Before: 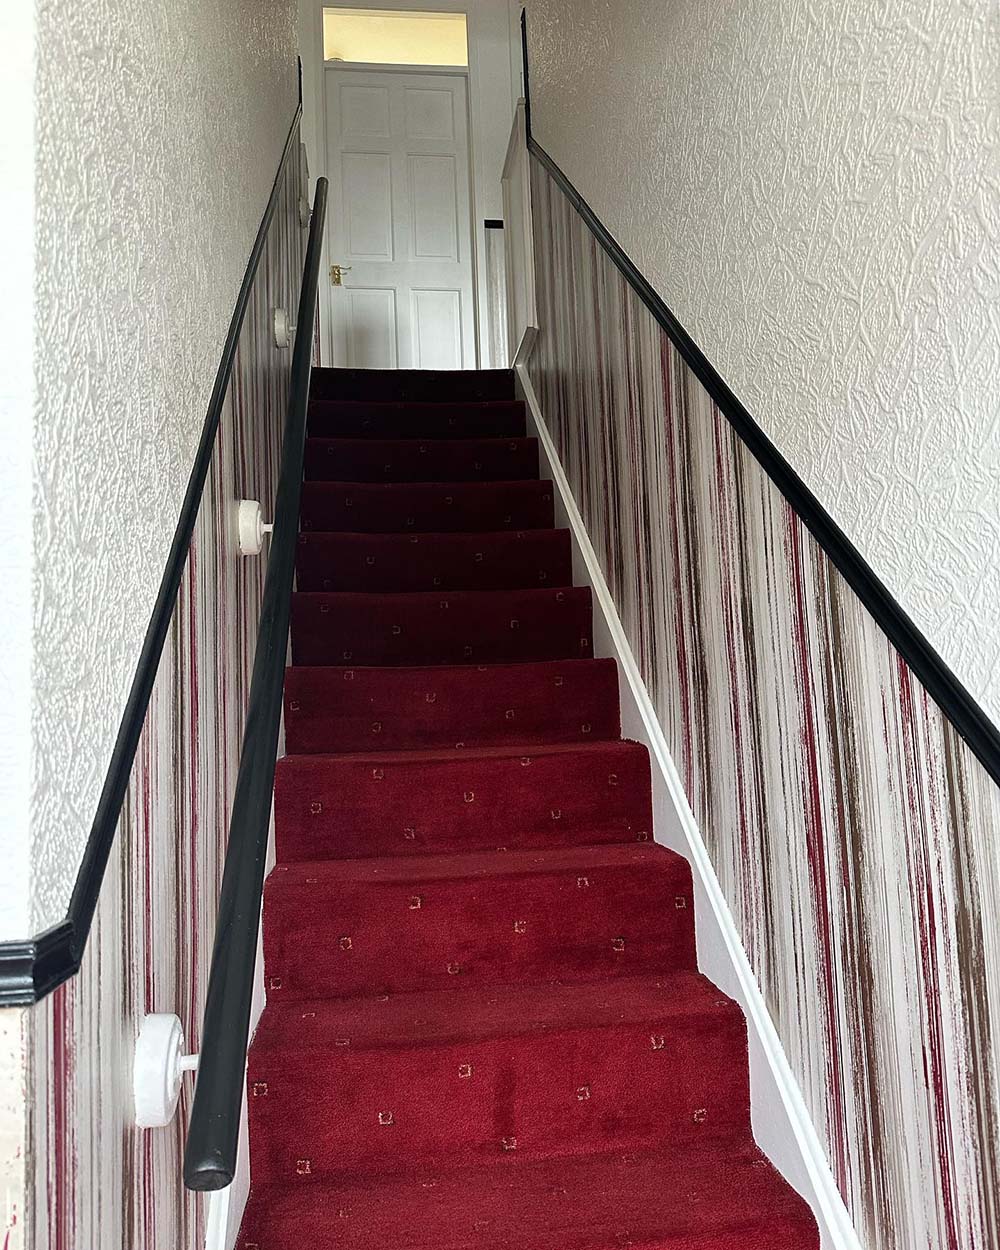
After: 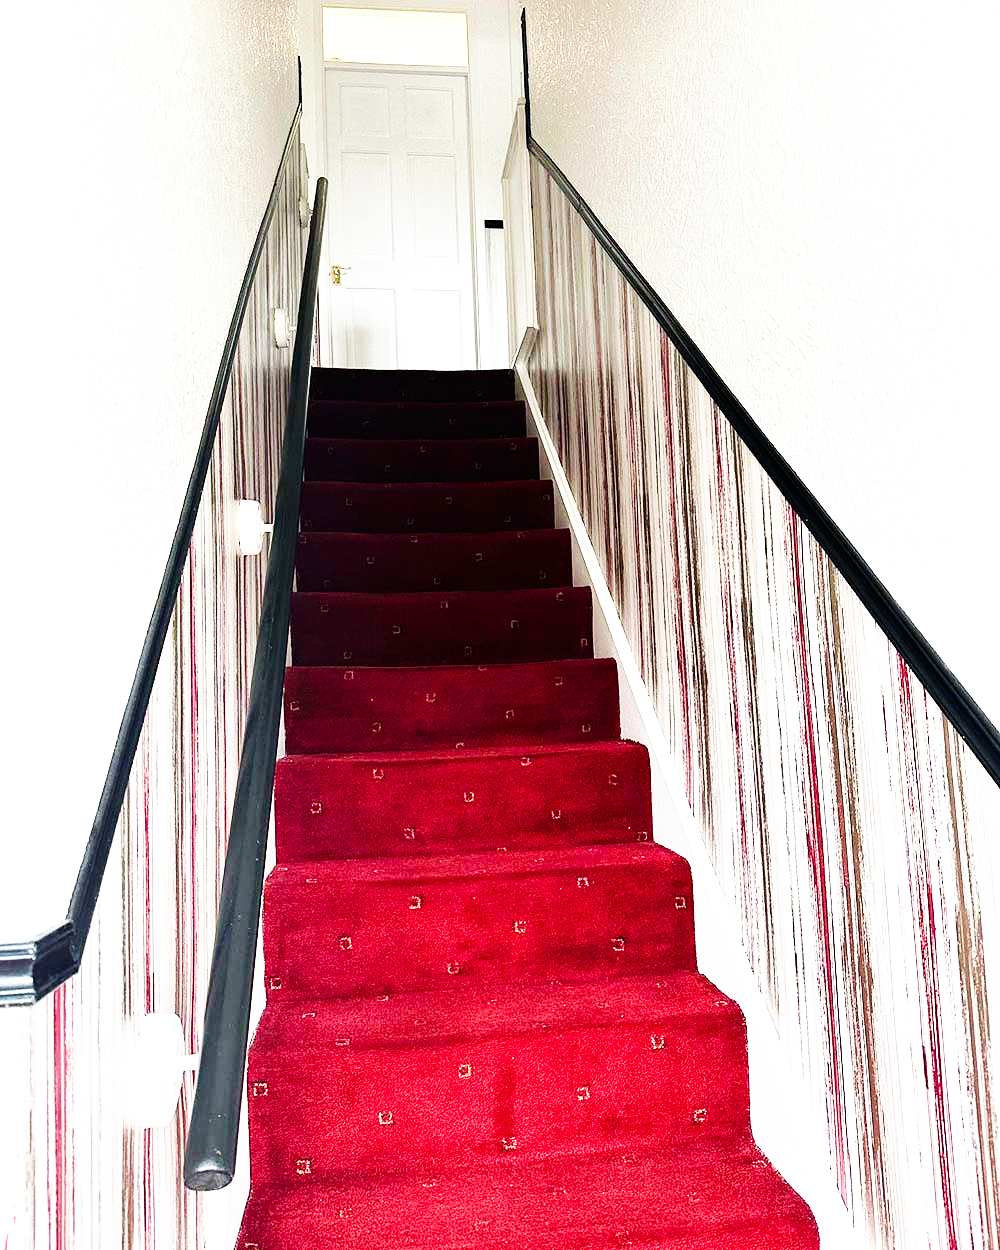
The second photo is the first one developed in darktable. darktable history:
haze removal: strength 0.02, distance 0.25, compatibility mode true, adaptive false
exposure: exposure 0.77 EV, compensate highlight preservation false
base curve: curves: ch0 [(0, 0) (0.007, 0.004) (0.027, 0.03) (0.046, 0.07) (0.207, 0.54) (0.442, 0.872) (0.673, 0.972) (1, 1)], preserve colors none
